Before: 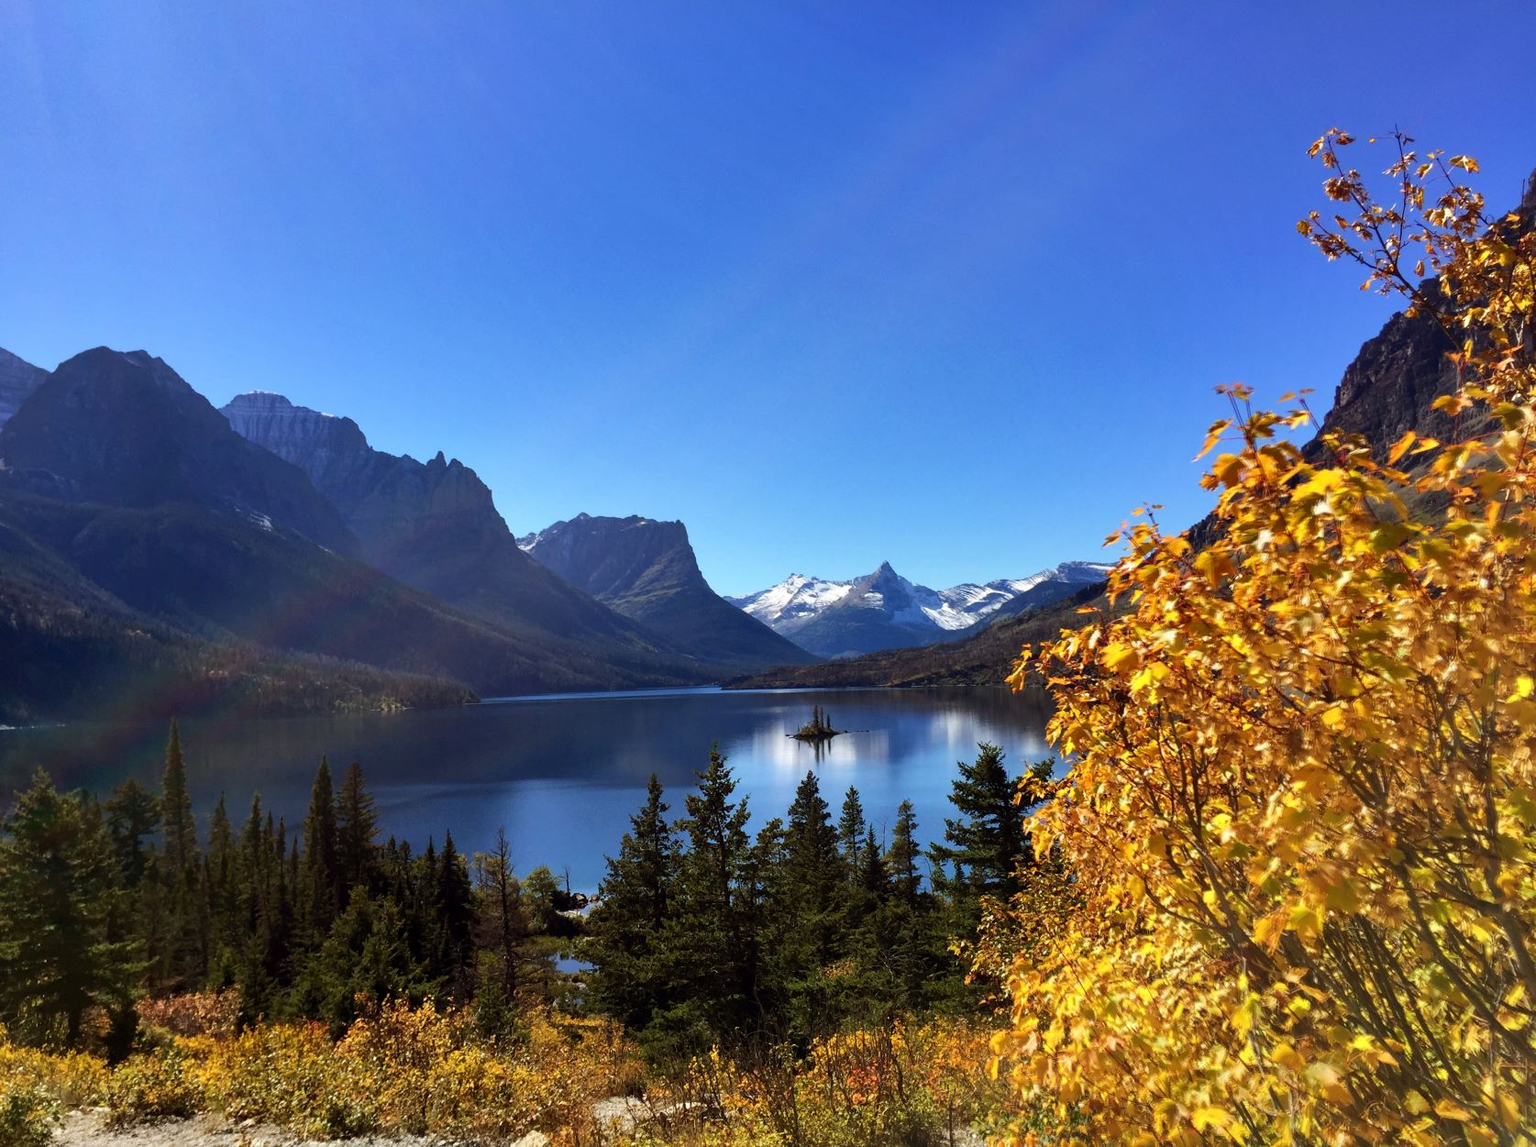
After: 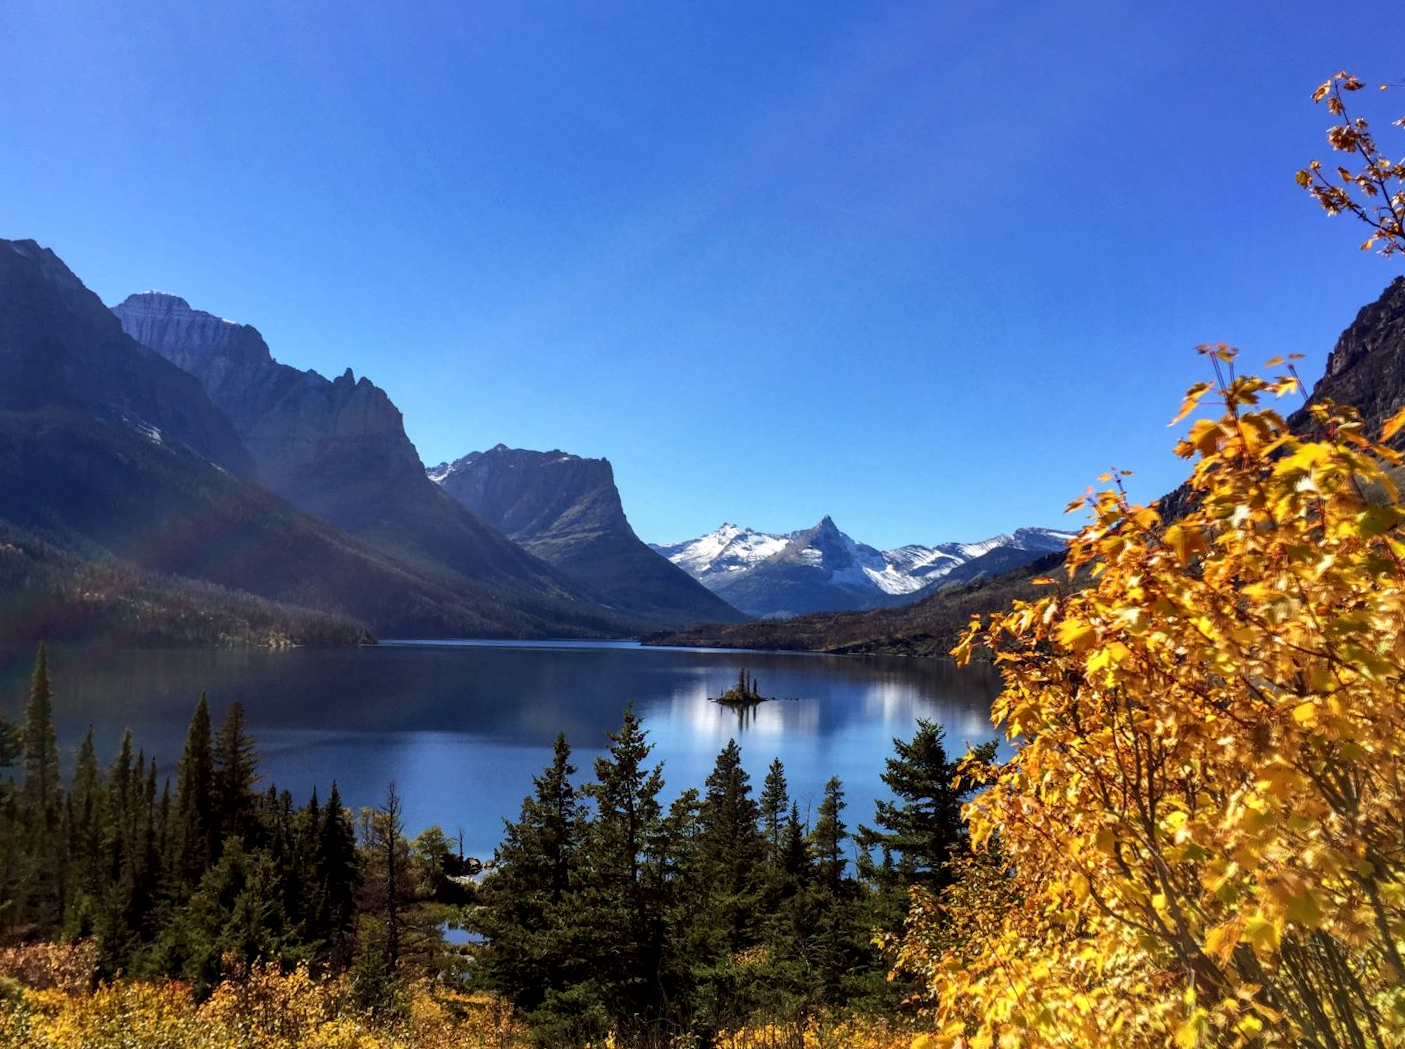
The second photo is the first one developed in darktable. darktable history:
crop and rotate: angle -3.27°, left 5.211%, top 5.211%, right 4.607%, bottom 4.607%
local contrast: on, module defaults
